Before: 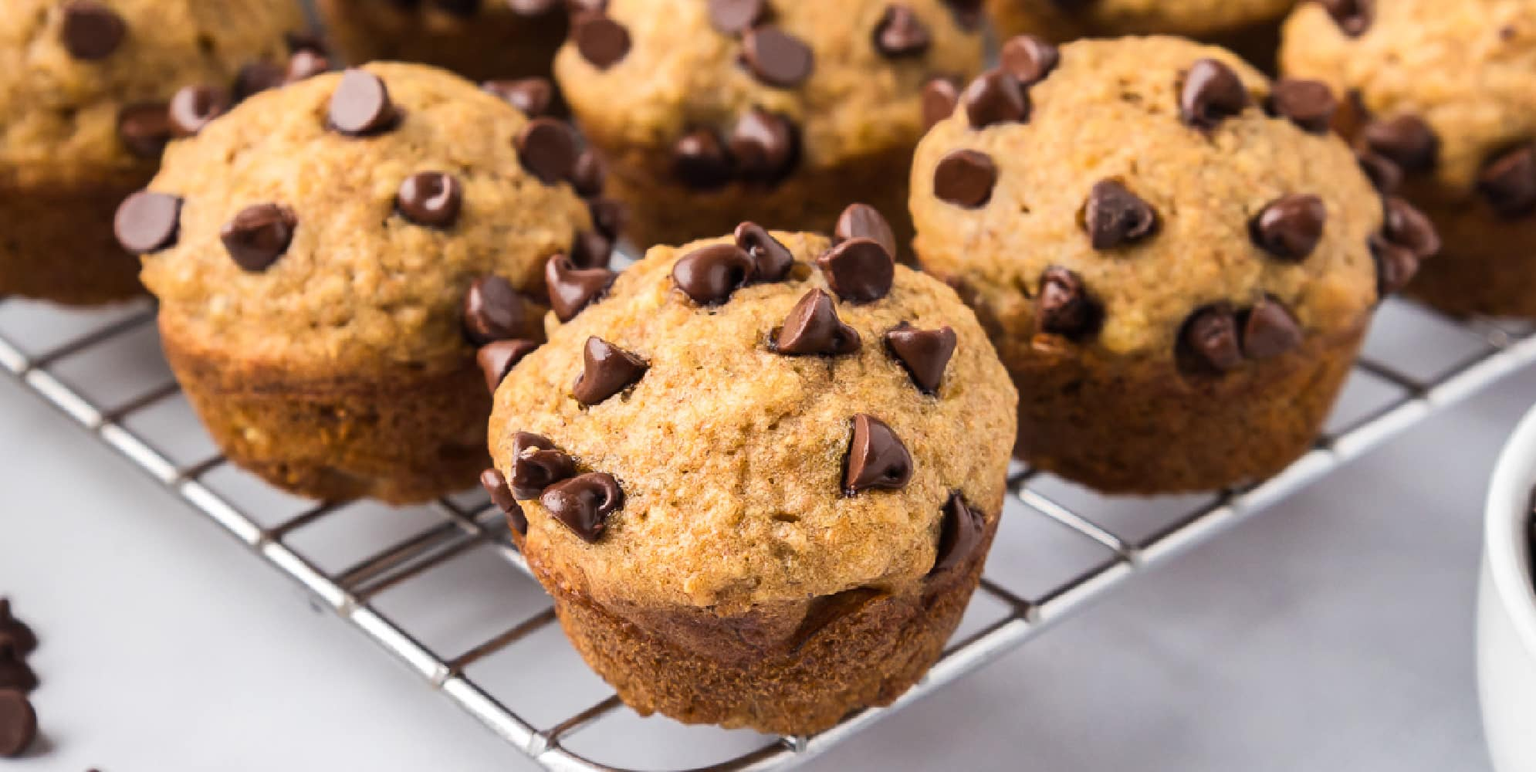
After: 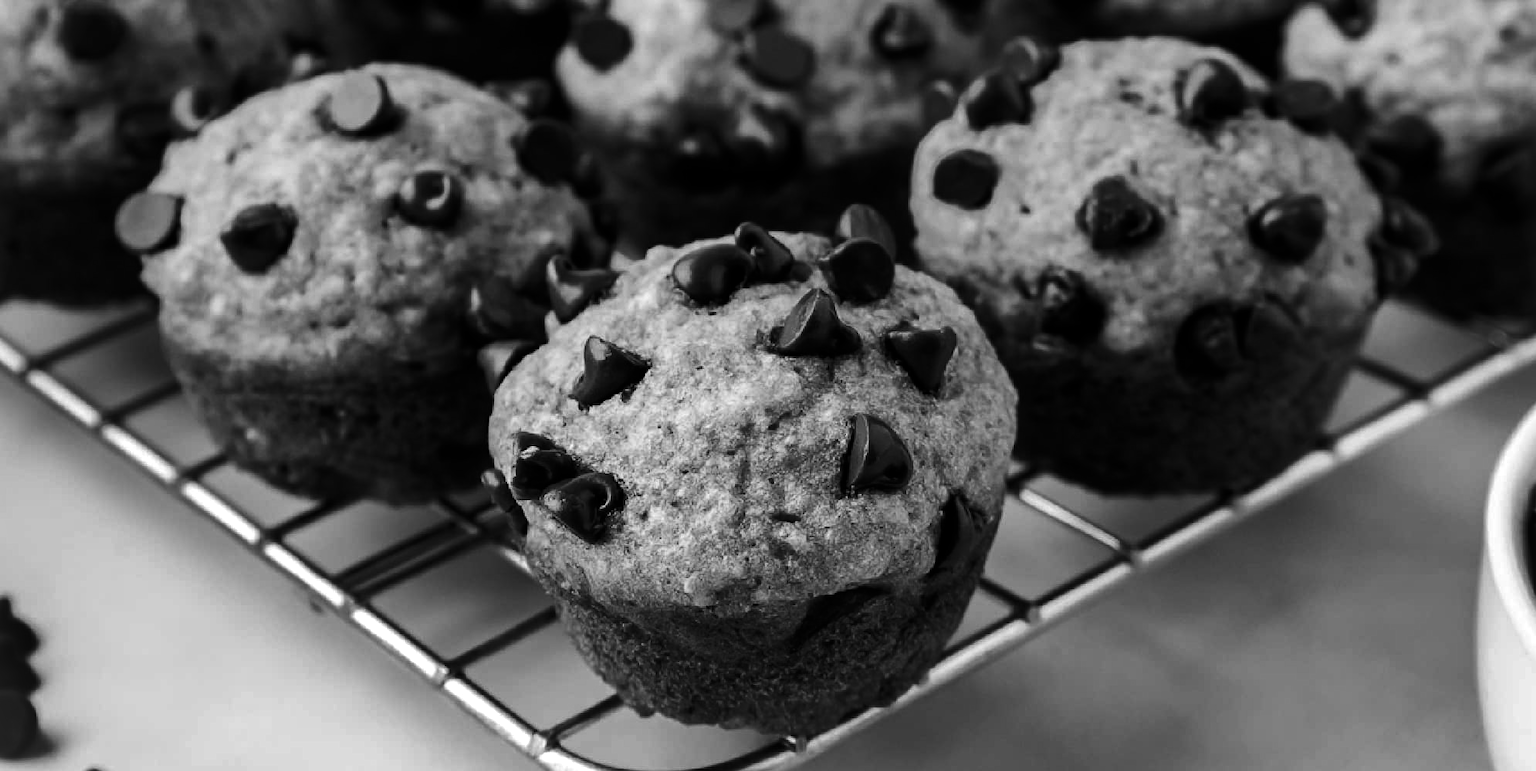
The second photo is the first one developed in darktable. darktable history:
vignetting: fall-off start 100%, brightness 0.05, saturation 0
contrast brightness saturation: contrast -0.03, brightness -0.59, saturation -1
color balance: lift [1, 1, 0.999, 1.001], gamma [1, 1.003, 1.005, 0.995], gain [1, 0.992, 0.988, 1.012], contrast 5%, output saturation 110%
